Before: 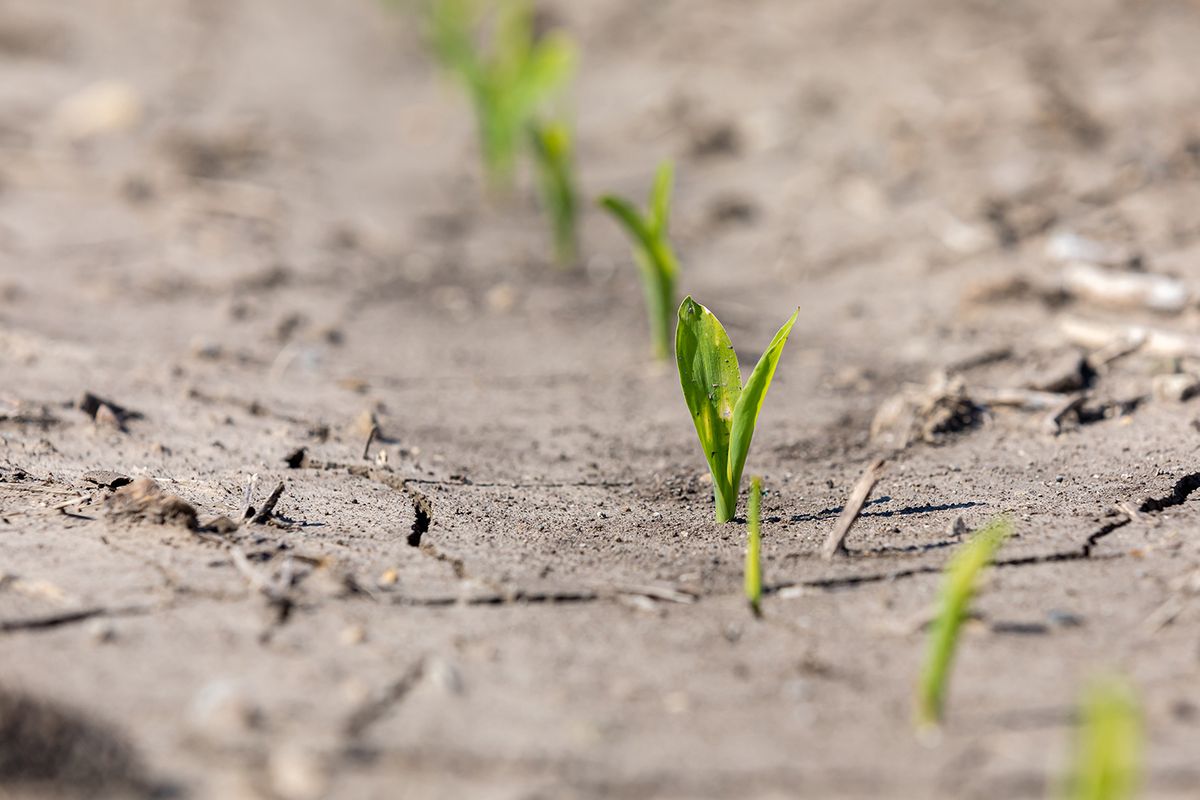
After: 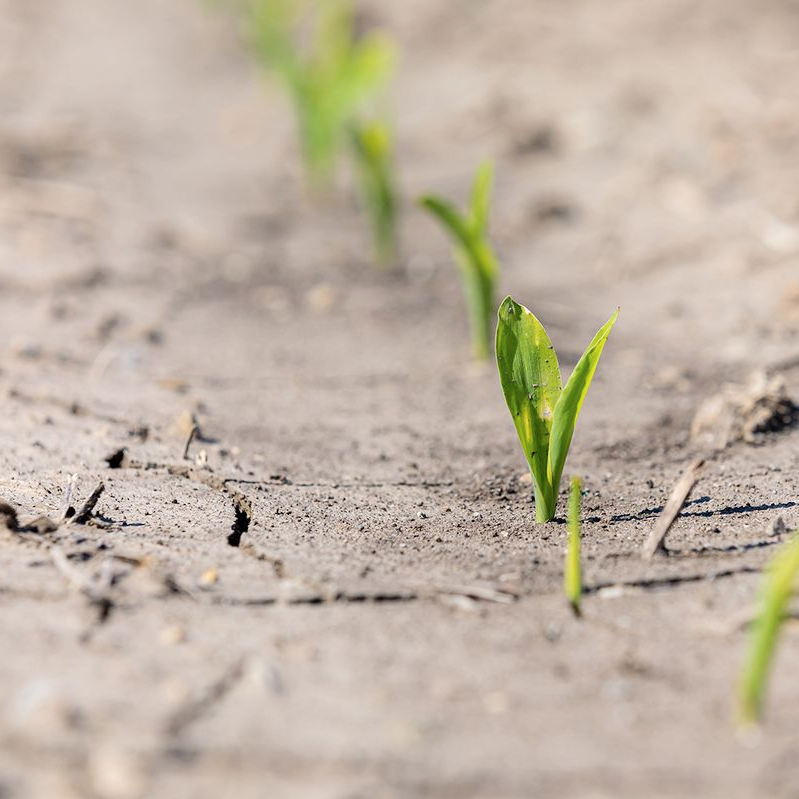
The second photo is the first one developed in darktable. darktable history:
crop and rotate: left 15.055%, right 18.278%
shadows and highlights: shadows -40.15, highlights 62.88, soften with gaussian
